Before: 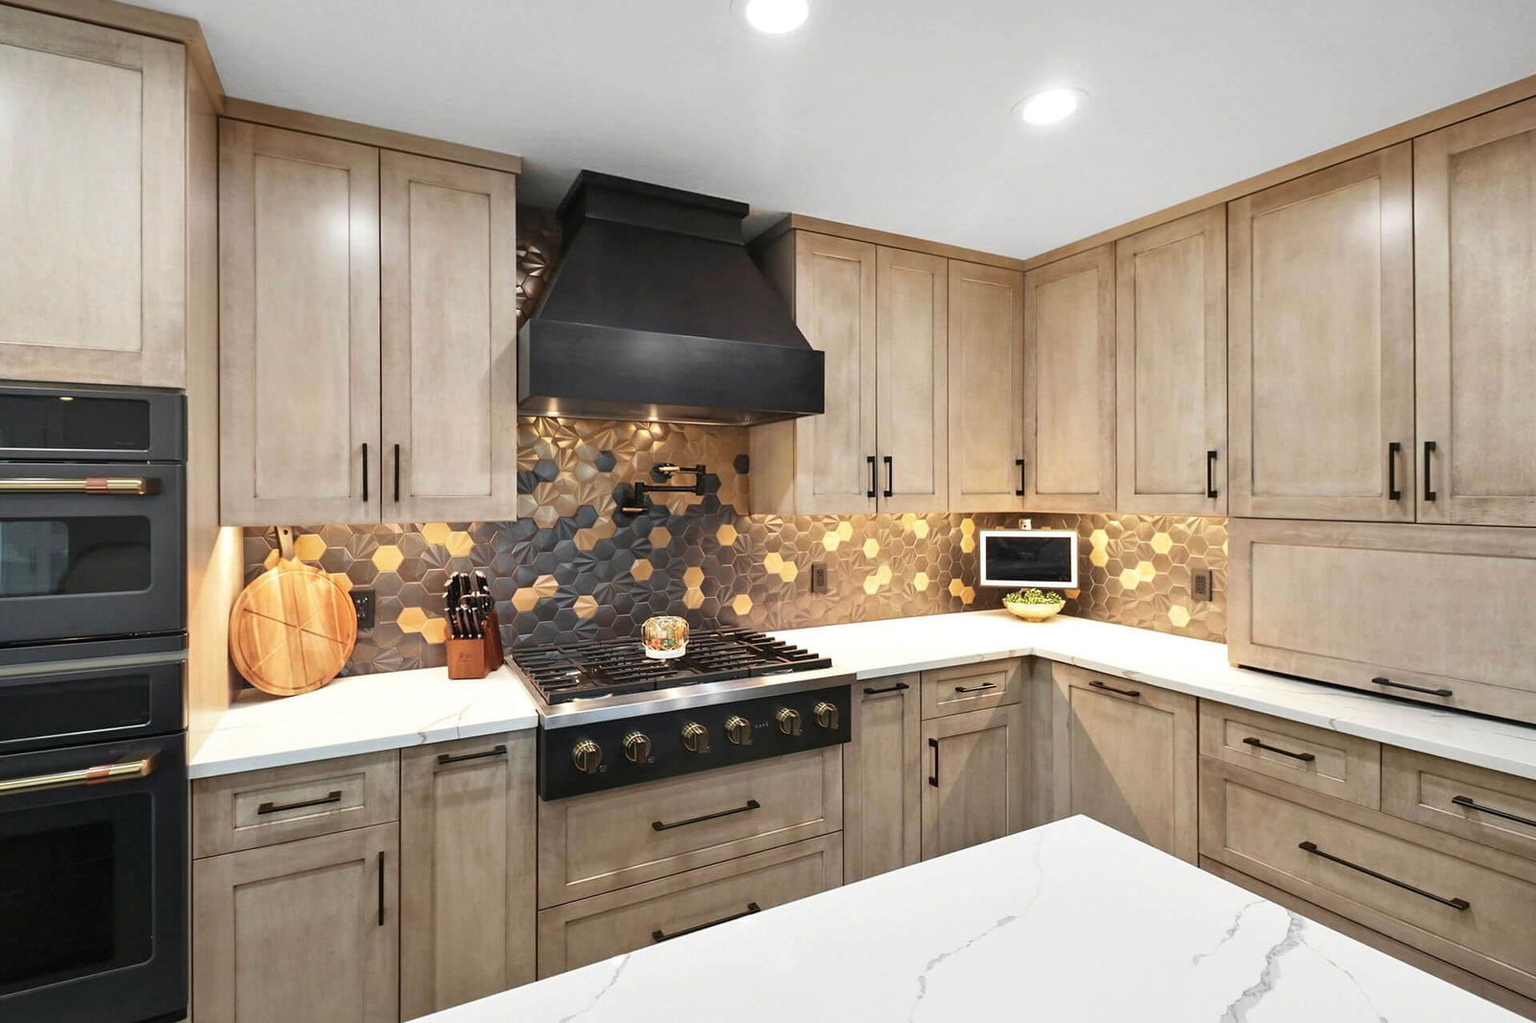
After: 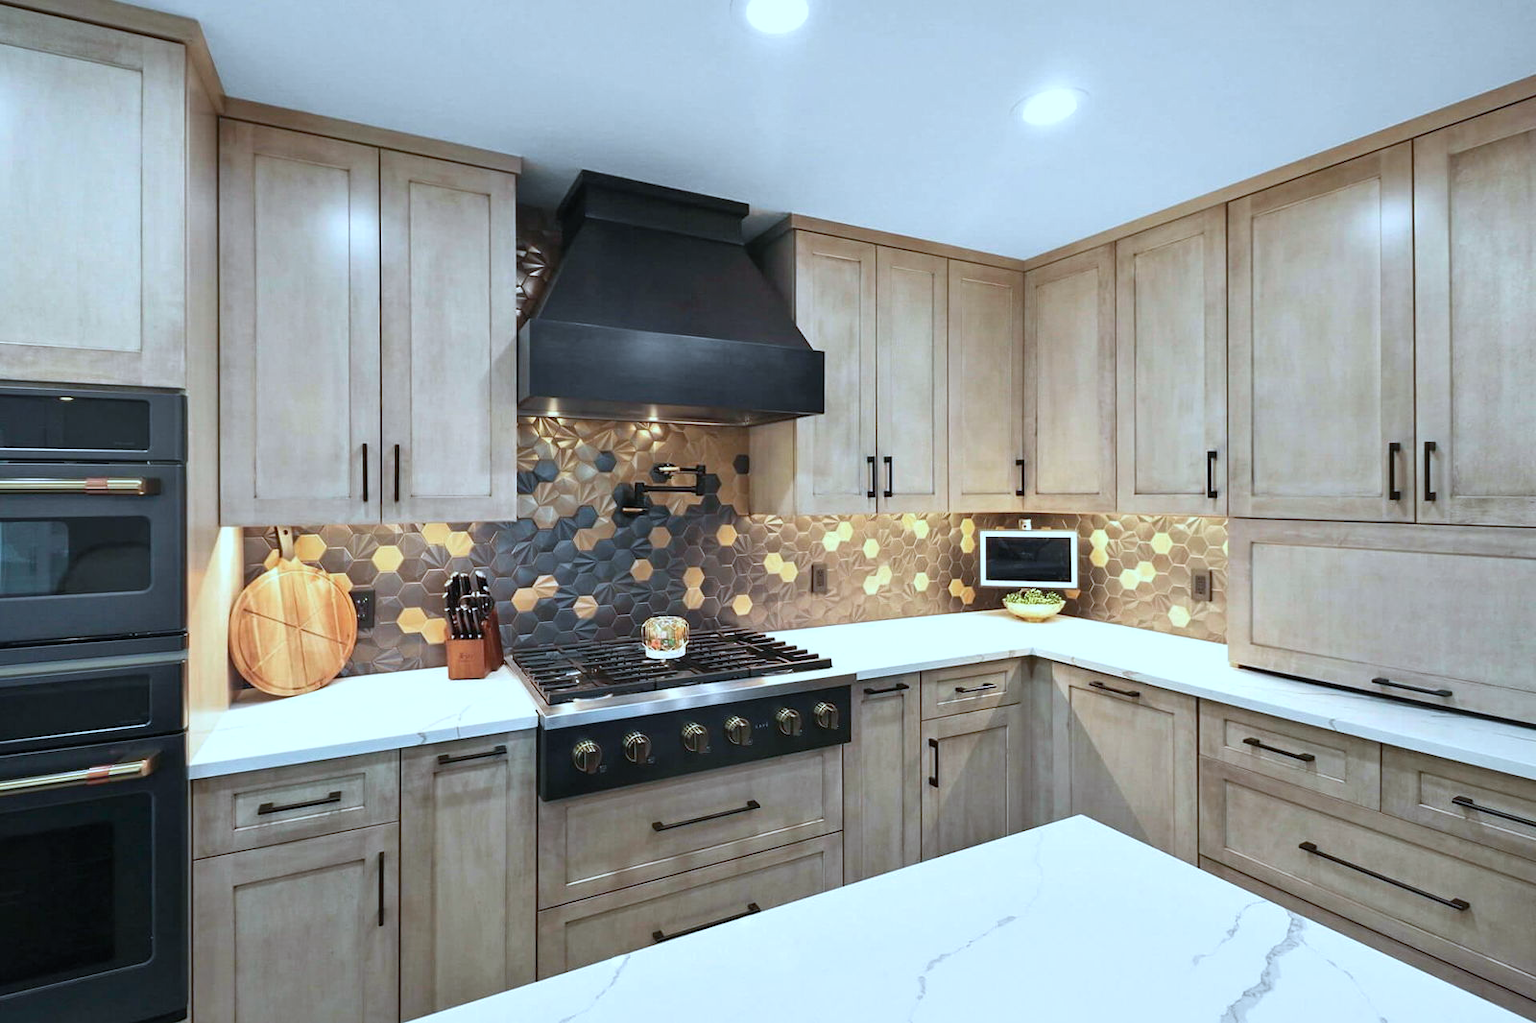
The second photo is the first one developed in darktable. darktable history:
color calibration: gray › normalize channels true, x 0.382, y 0.371, temperature 3913.73 K, gamut compression 0.03
